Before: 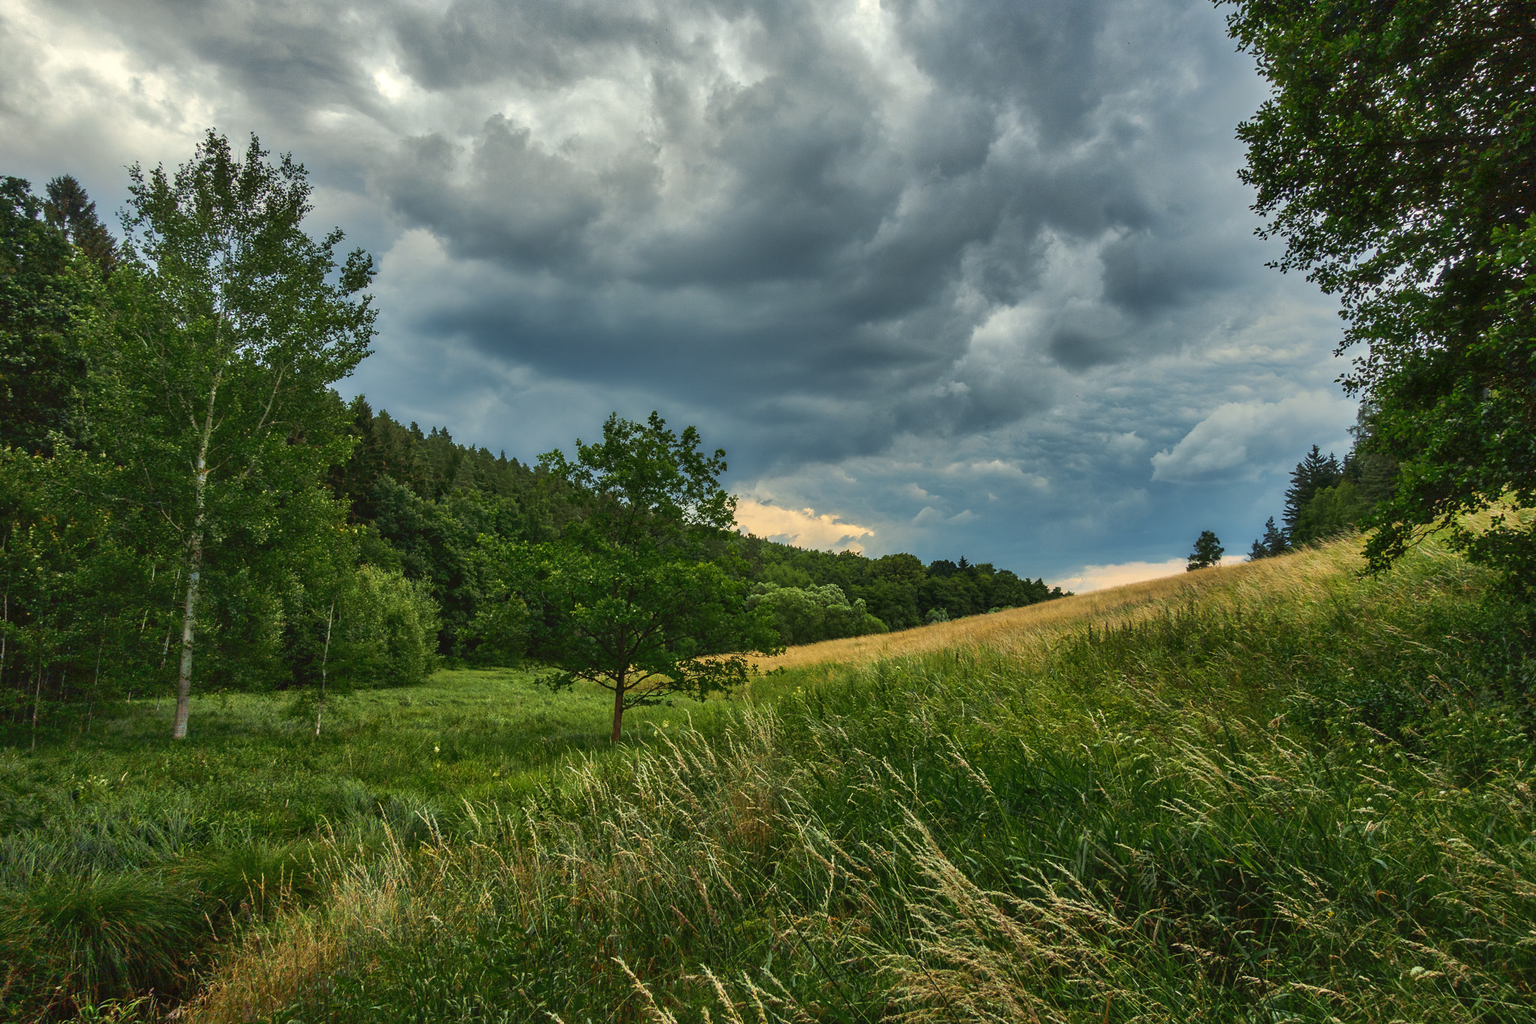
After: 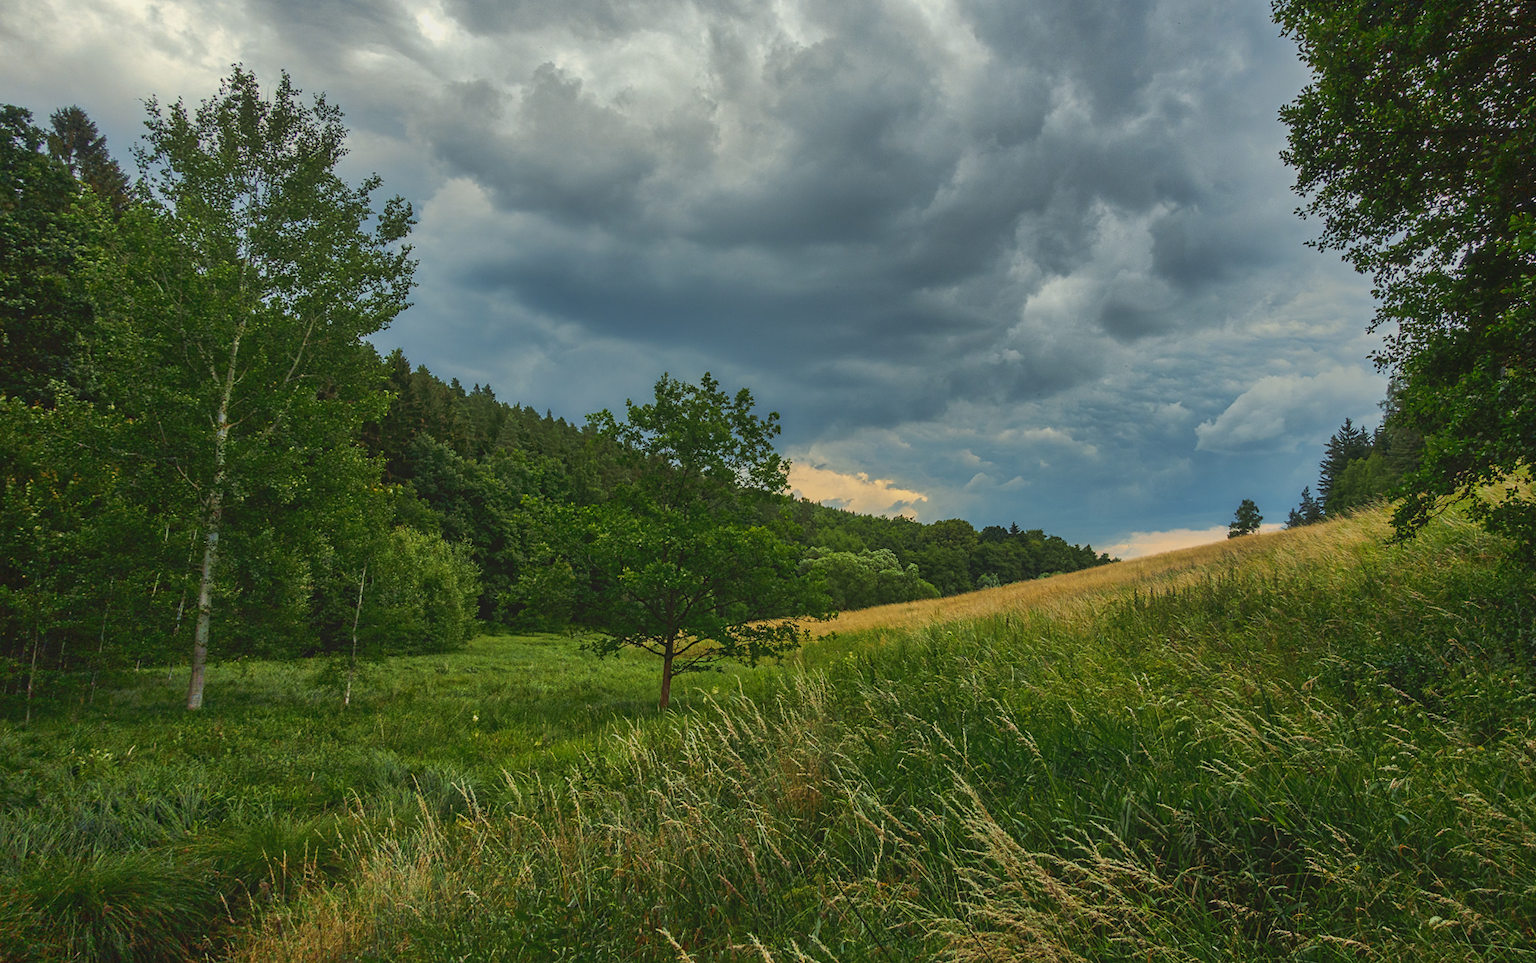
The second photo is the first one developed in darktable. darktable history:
rotate and perspective: rotation 0.679°, lens shift (horizontal) 0.136, crop left 0.009, crop right 0.991, crop top 0.078, crop bottom 0.95
contrast equalizer: y [[0.439, 0.44, 0.442, 0.457, 0.493, 0.498], [0.5 ×6], [0.5 ×6], [0 ×6], [0 ×6]]
